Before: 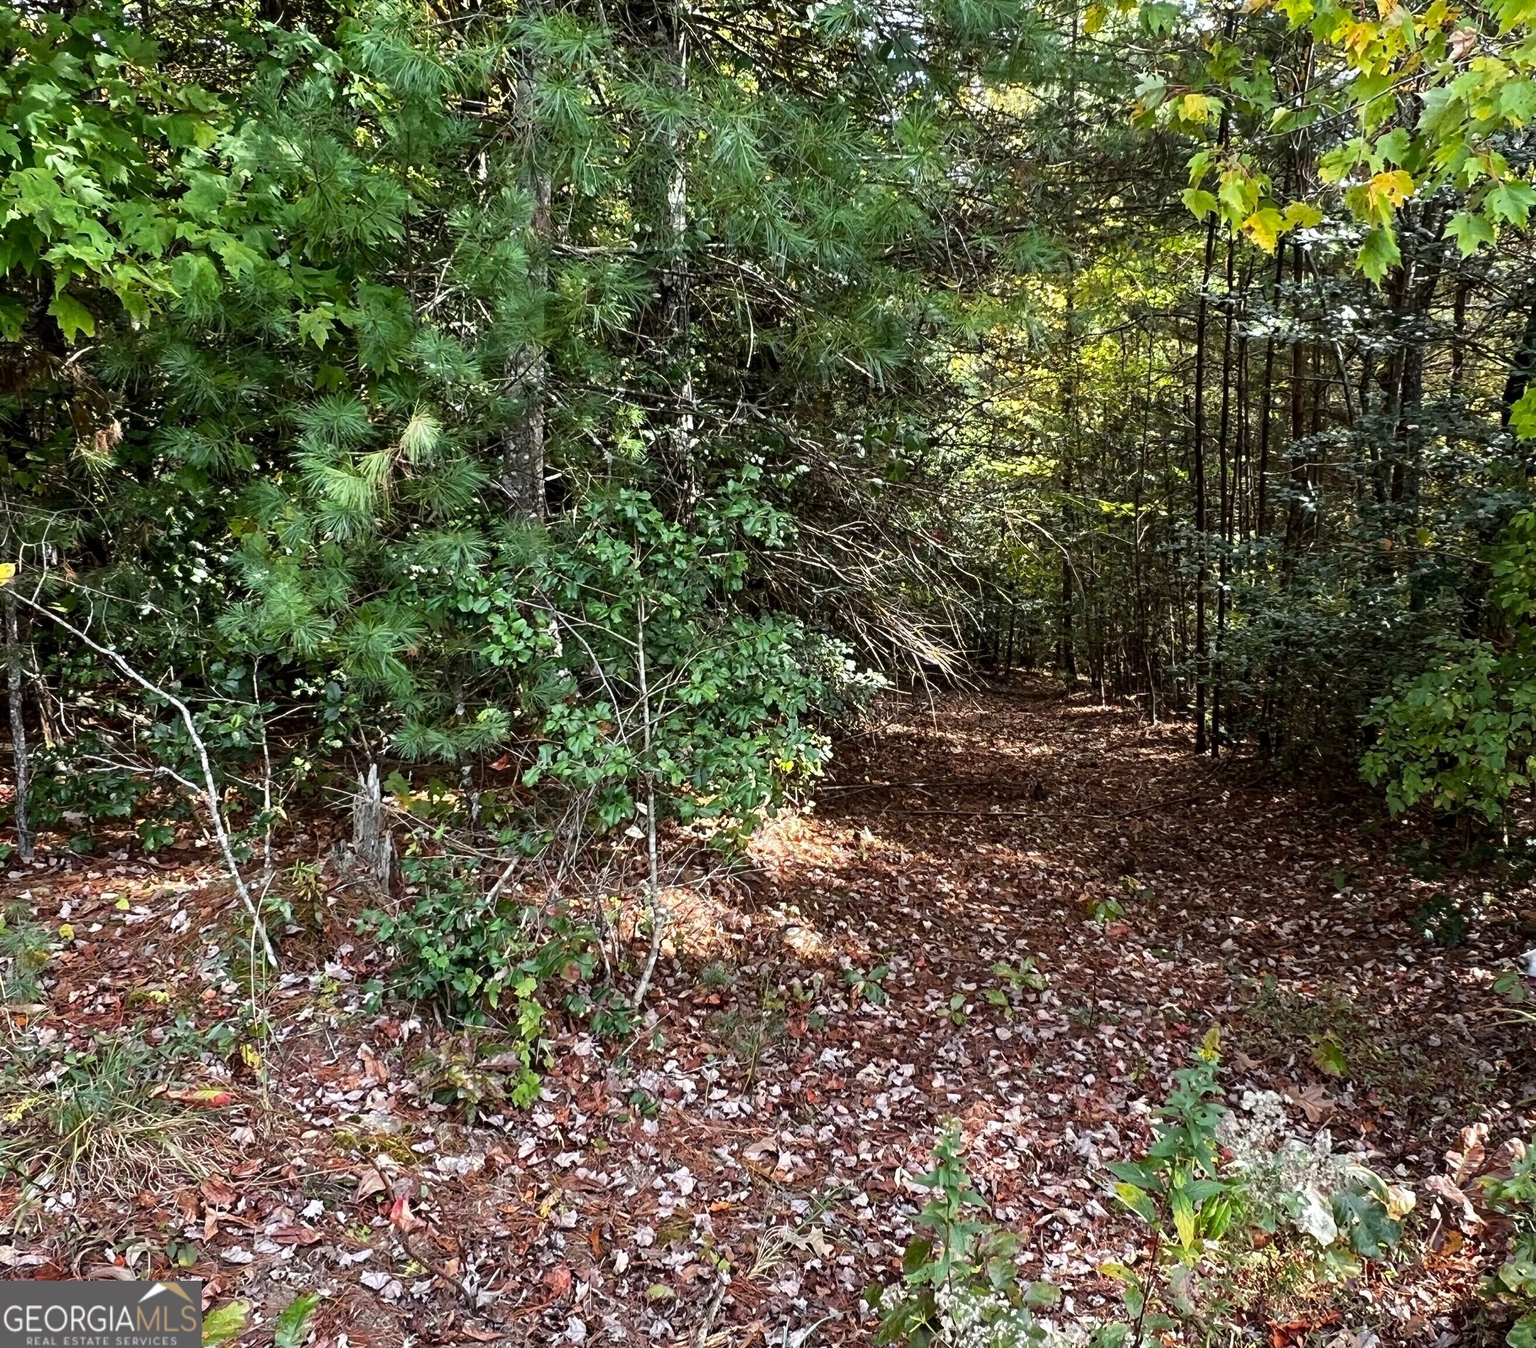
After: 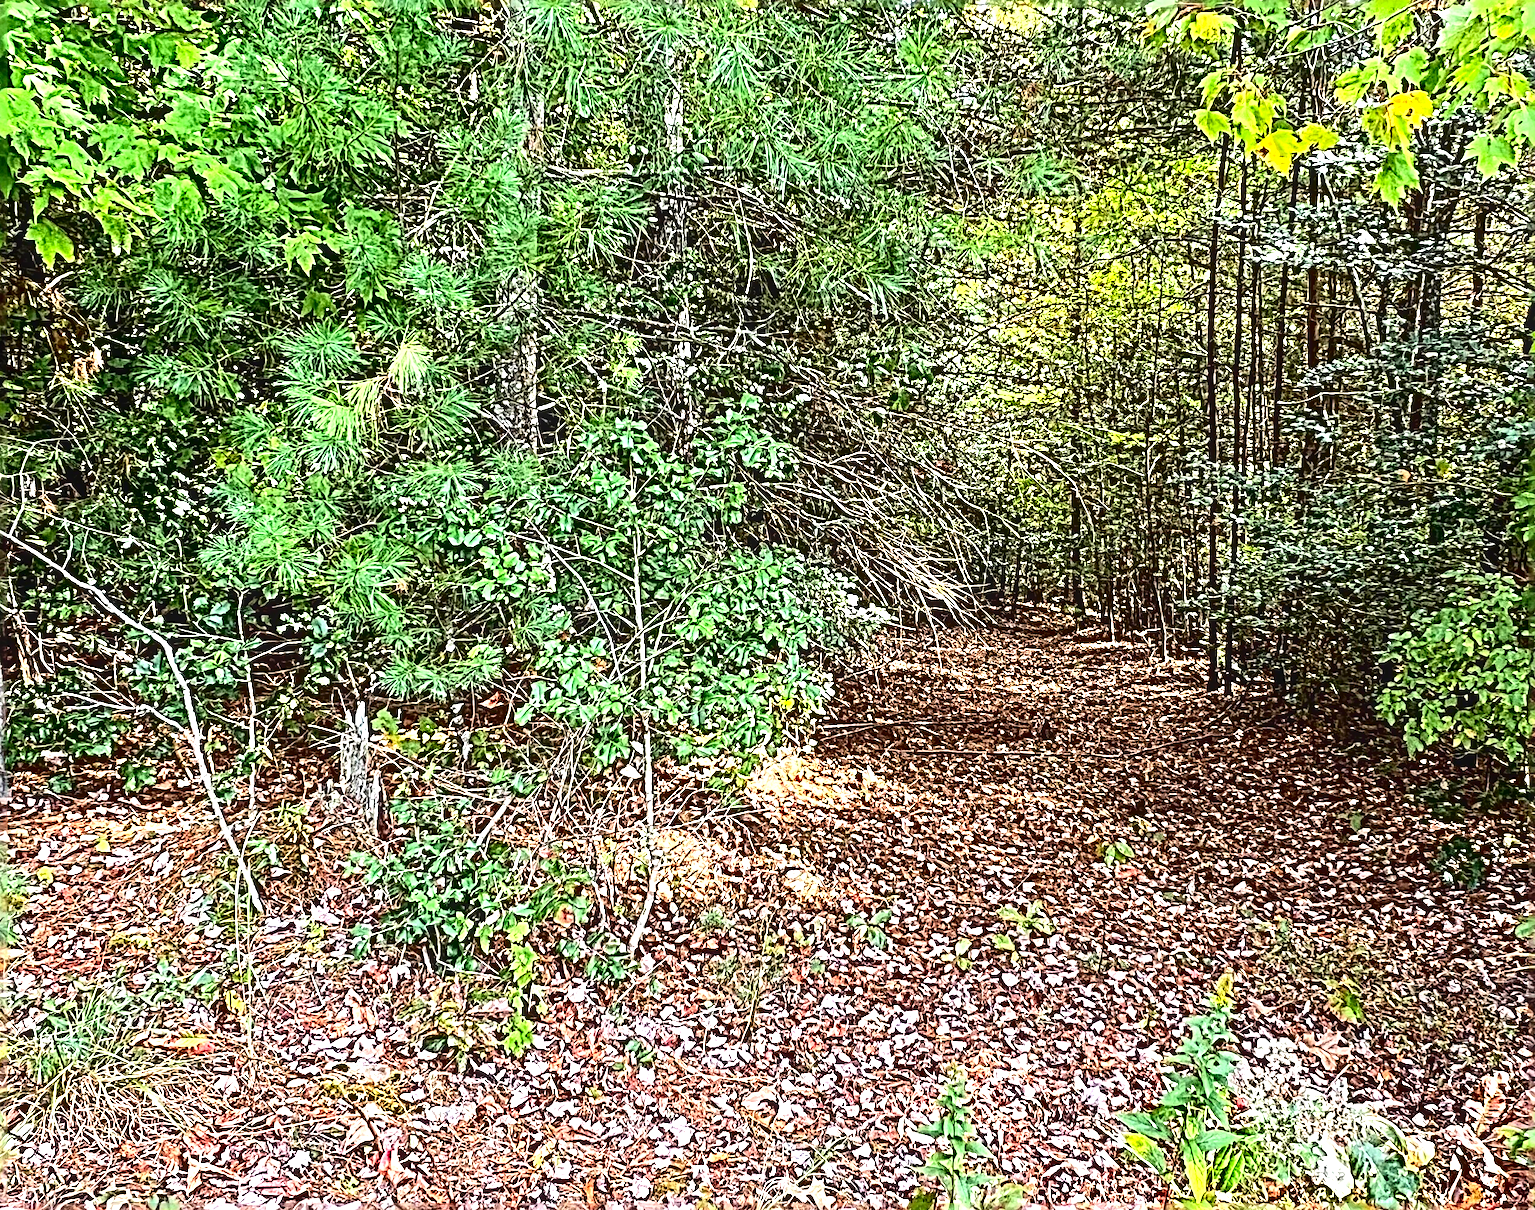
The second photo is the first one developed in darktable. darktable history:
exposure: black level correction 0, exposure 1.2 EV, compensate highlight preservation false
tone curve: curves: ch0 [(0, 0) (0.091, 0.077) (0.389, 0.458) (0.745, 0.82) (0.844, 0.908) (0.909, 0.942) (1, 0.973)]; ch1 [(0, 0) (0.437, 0.404) (0.5, 0.5) (0.529, 0.55) (0.58, 0.6) (0.616, 0.649) (1, 1)]; ch2 [(0, 0) (0.442, 0.415) (0.5, 0.5) (0.535, 0.557) (0.585, 0.62) (1, 1)], color space Lab, independent channels, preserve colors none
tone equalizer: -8 EV -0.417 EV, -7 EV -0.389 EV, -6 EV -0.333 EV, -5 EV -0.222 EV, -3 EV 0.222 EV, -2 EV 0.333 EV, -1 EV 0.389 EV, +0 EV 0.417 EV, edges refinement/feathering 500, mask exposure compensation -1.57 EV, preserve details no
crop: left 1.507%, top 6.147%, right 1.379%, bottom 6.637%
sharpen: radius 6.3, amount 1.8, threshold 0
local contrast: on, module defaults
